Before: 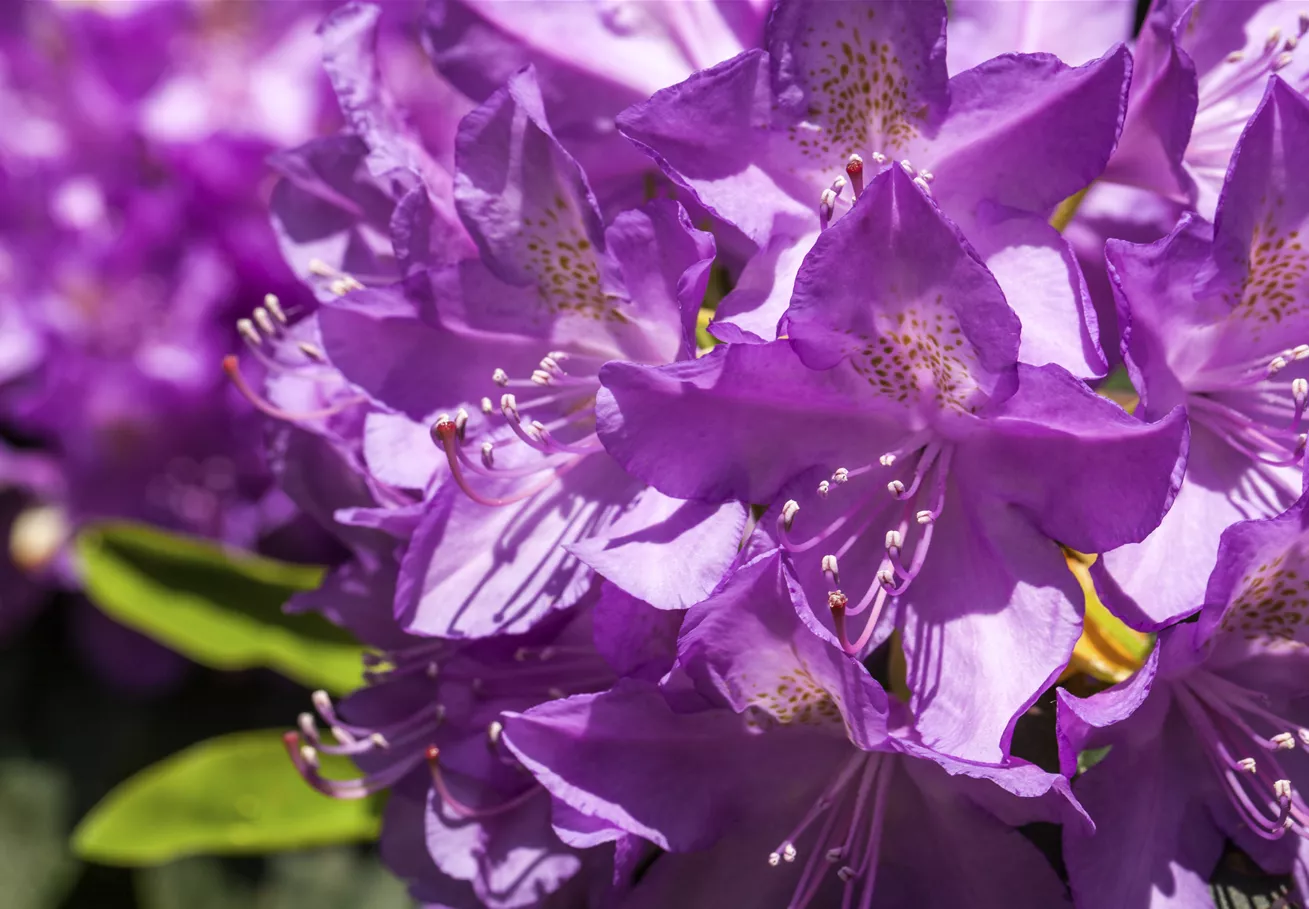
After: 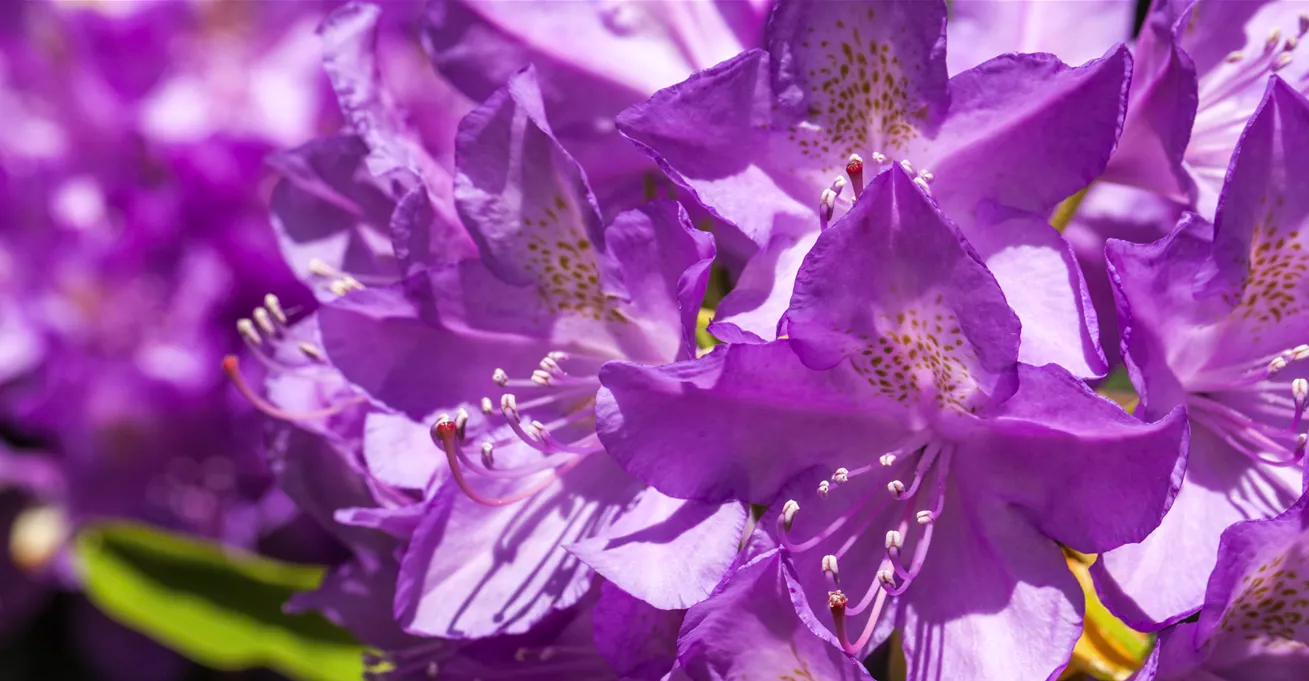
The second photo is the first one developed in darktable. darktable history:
crop: bottom 24.988%
contrast brightness saturation: saturation 0.1
